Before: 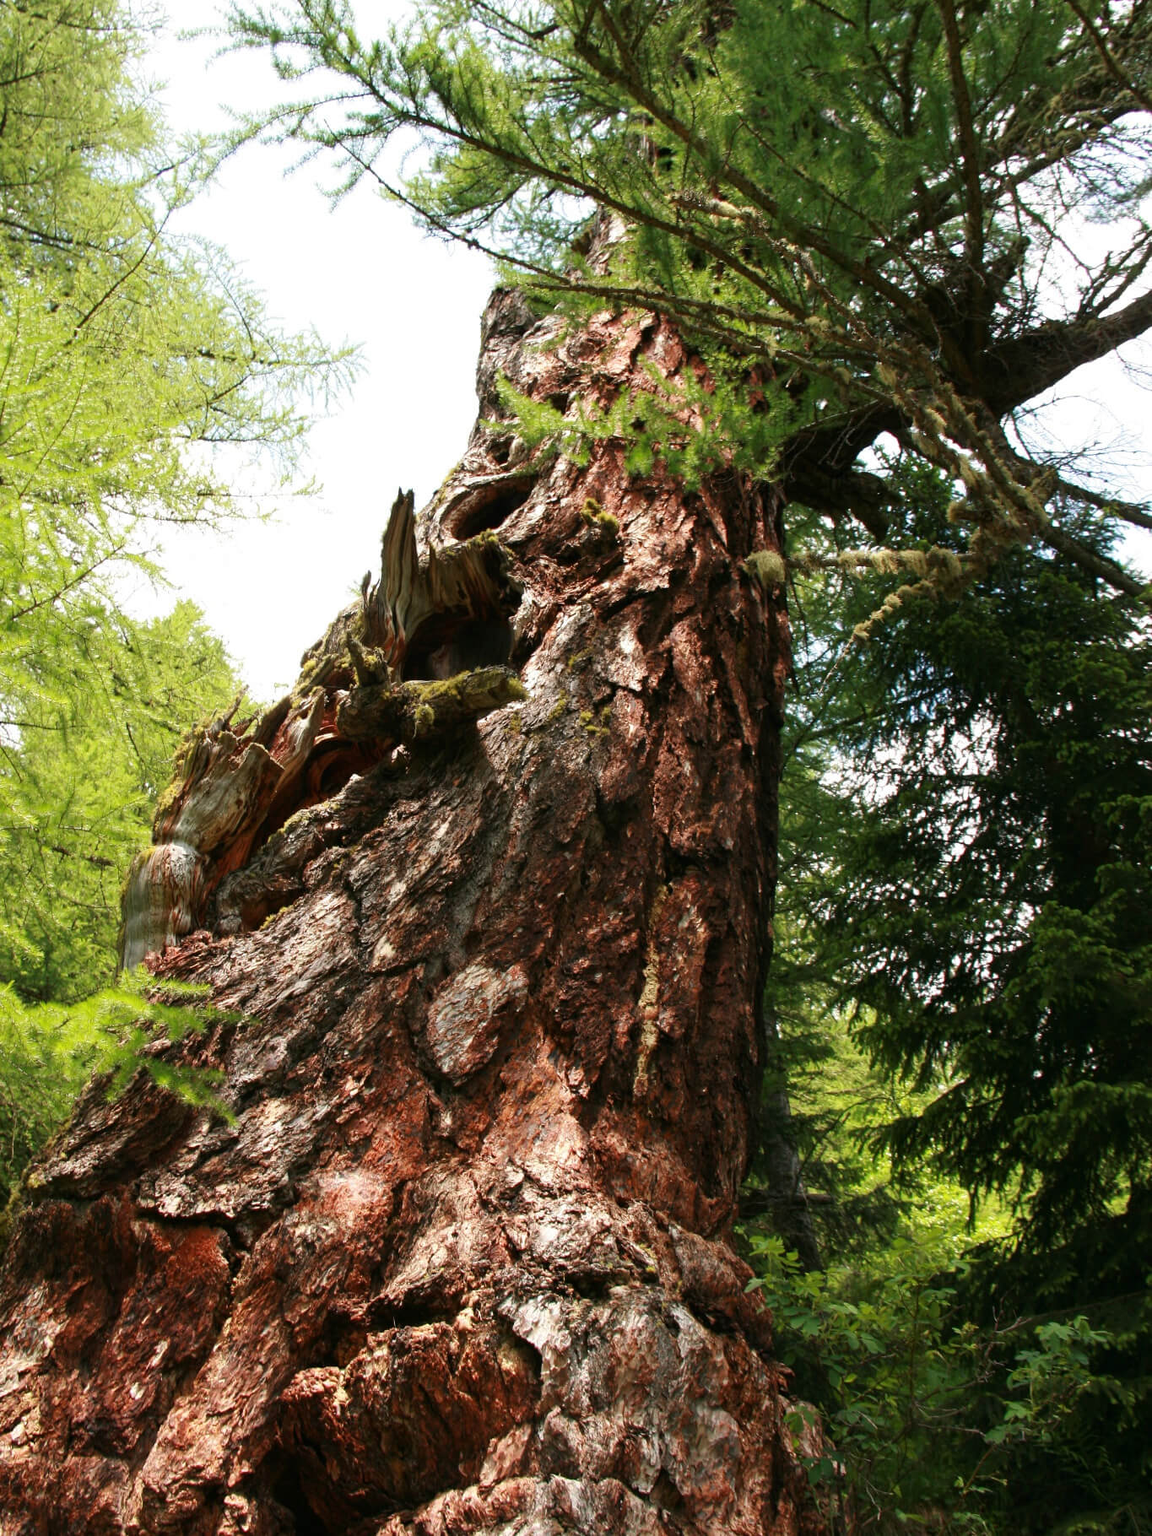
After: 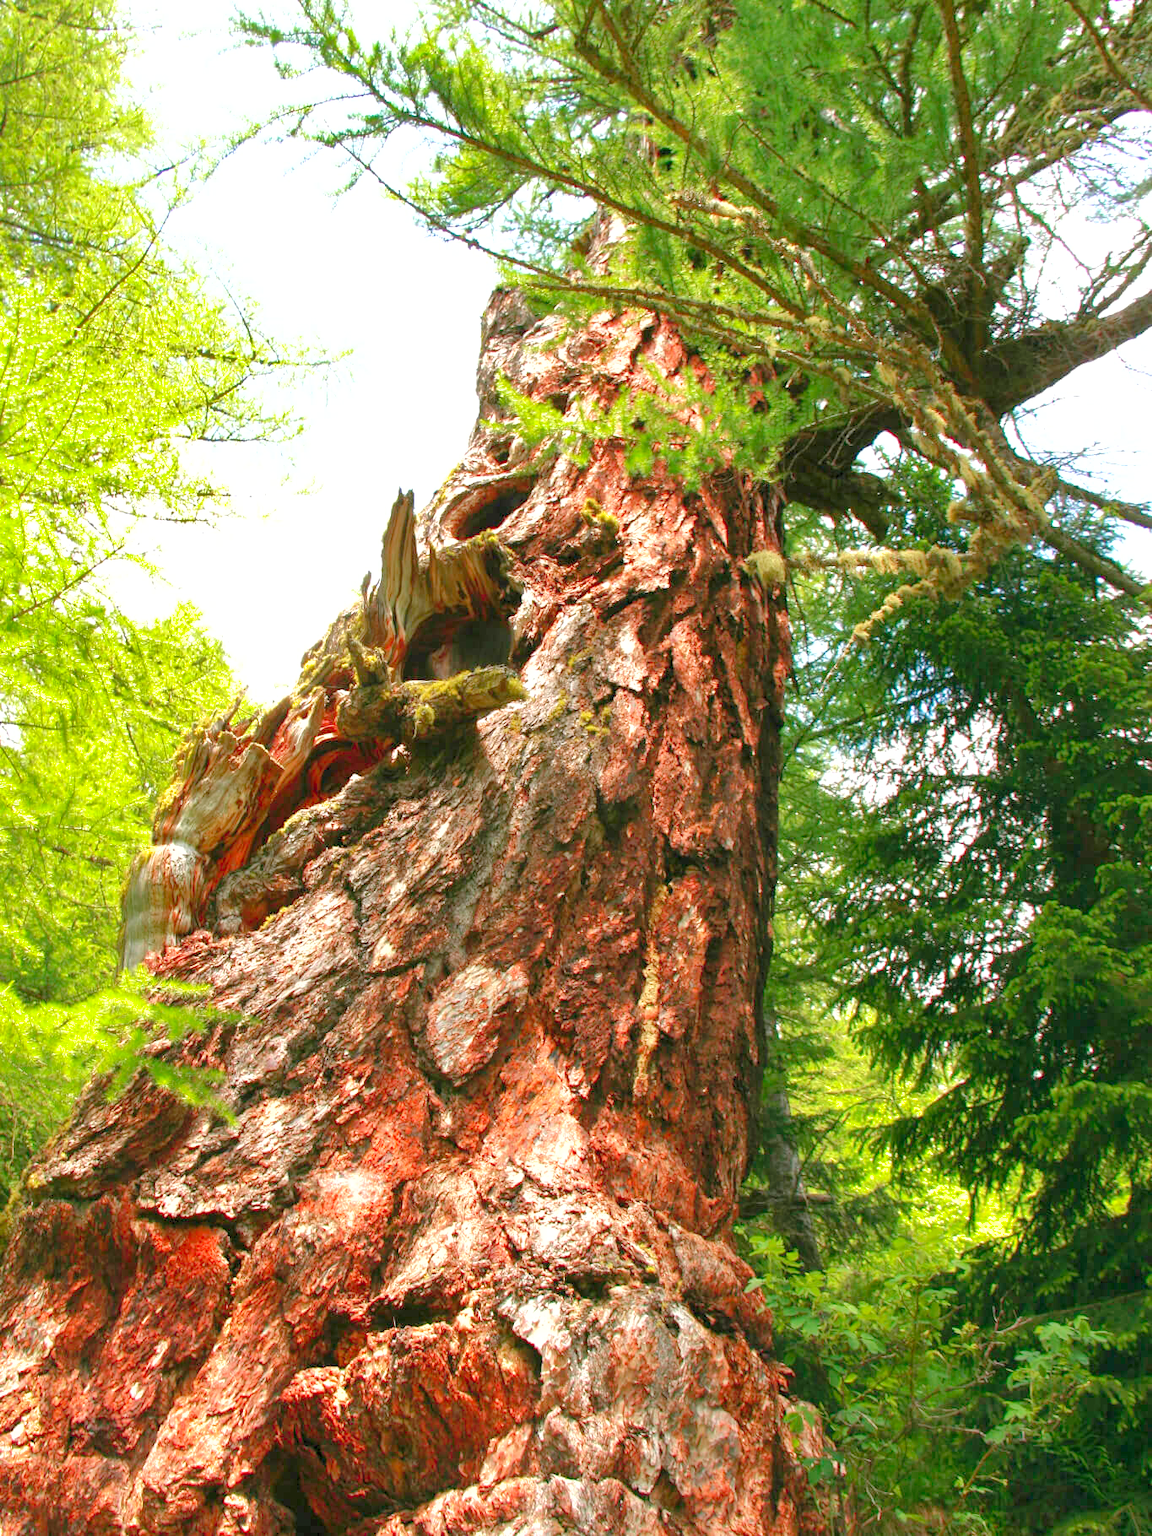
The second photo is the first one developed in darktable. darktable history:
levels: black 3.84%, levels [0.008, 0.318, 0.836]
shadows and highlights: on, module defaults
